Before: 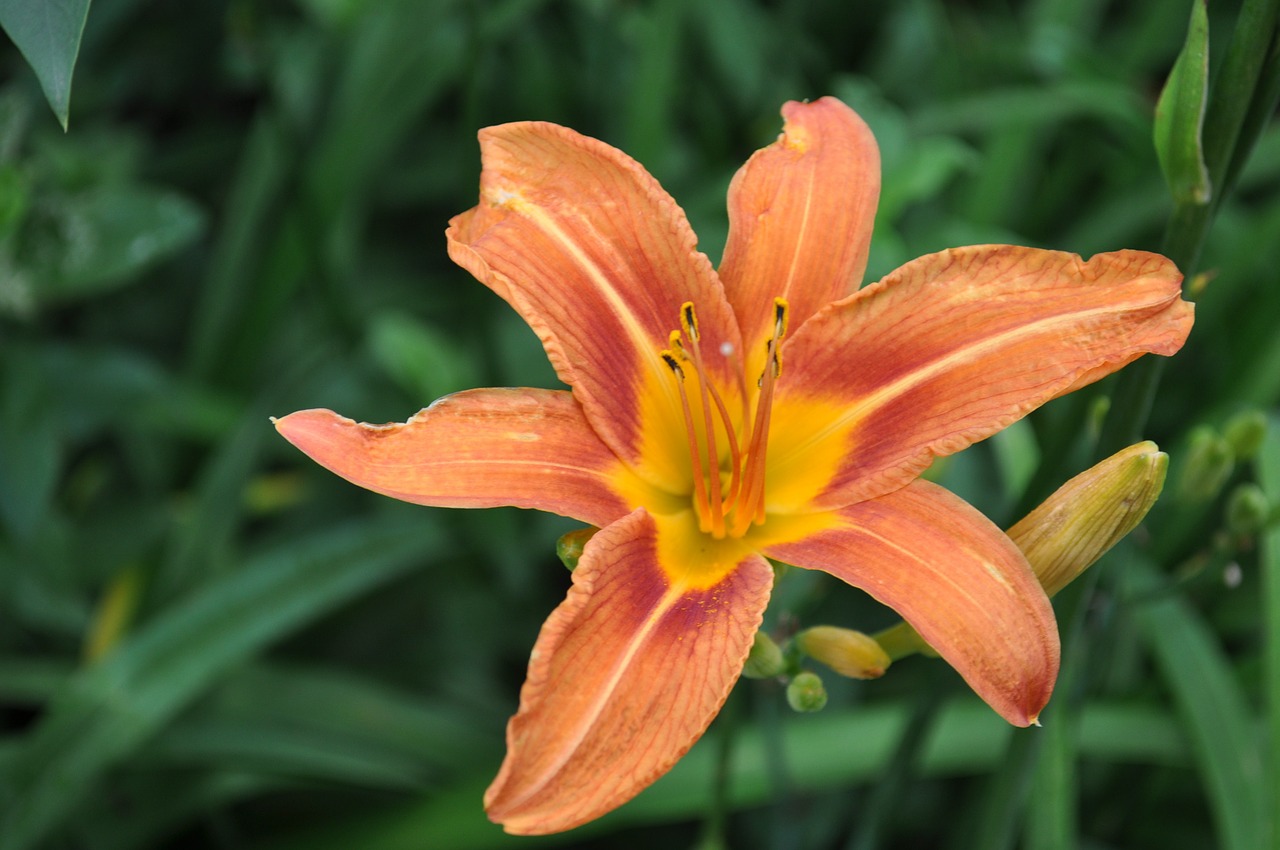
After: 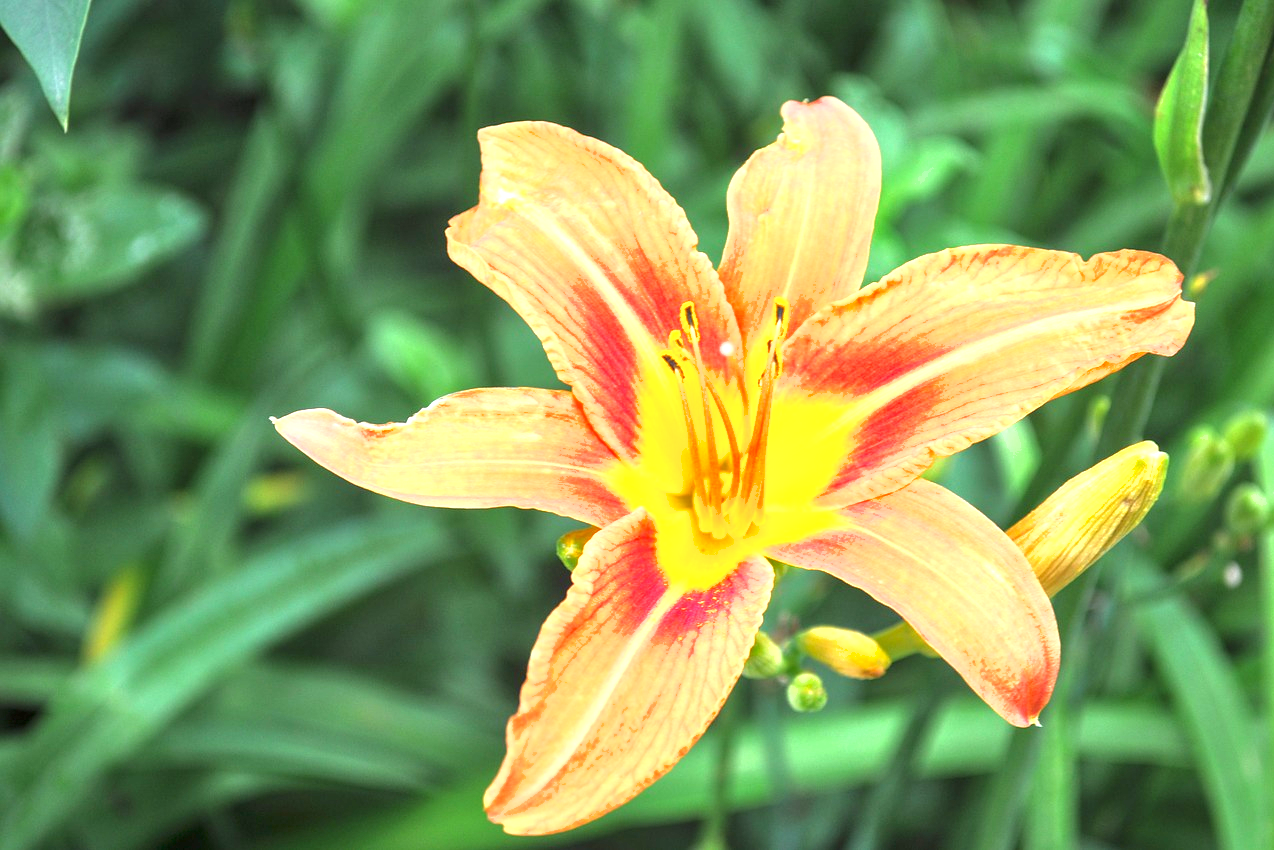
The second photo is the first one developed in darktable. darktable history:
shadows and highlights: shadows -20.51, white point adjustment -2.03, highlights -34.95
exposure: exposure 1.989 EV, compensate highlight preservation false
local contrast: detail 110%
